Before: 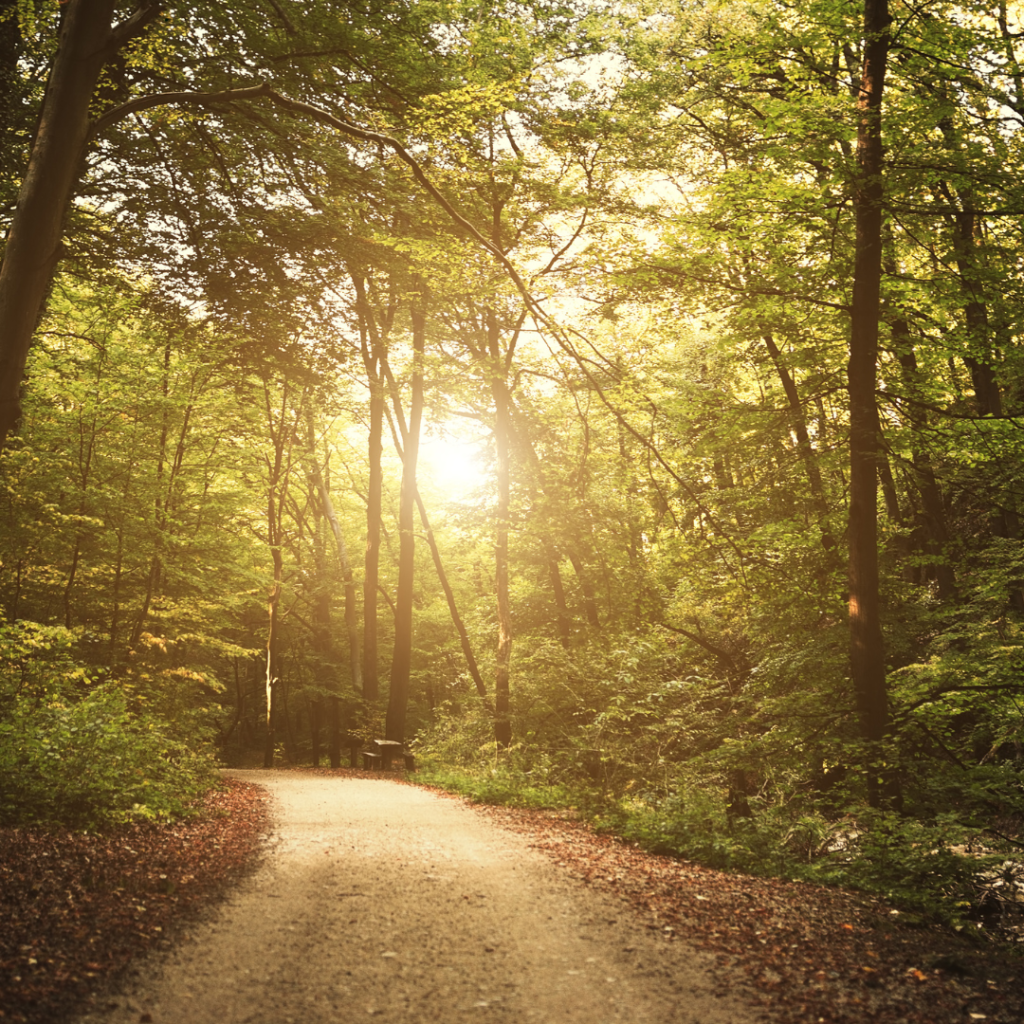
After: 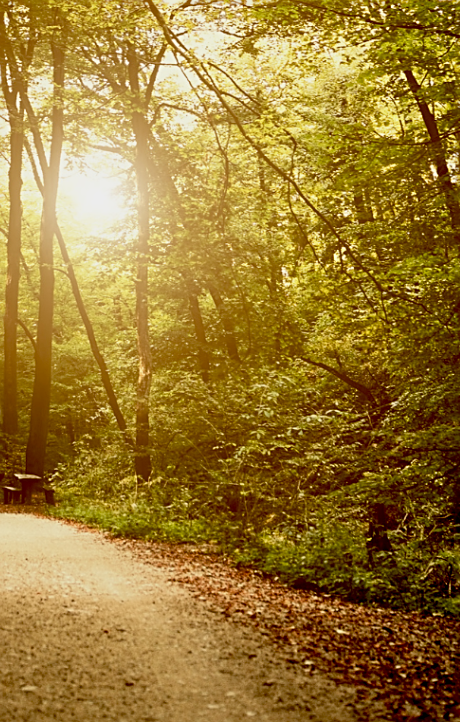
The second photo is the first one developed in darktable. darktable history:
crop: left 35.244%, top 26.012%, right 19.737%, bottom 3.386%
sharpen: on, module defaults
exposure: black level correction 0.046, exposure -0.232 EV, compensate exposure bias true, compensate highlight preservation false
